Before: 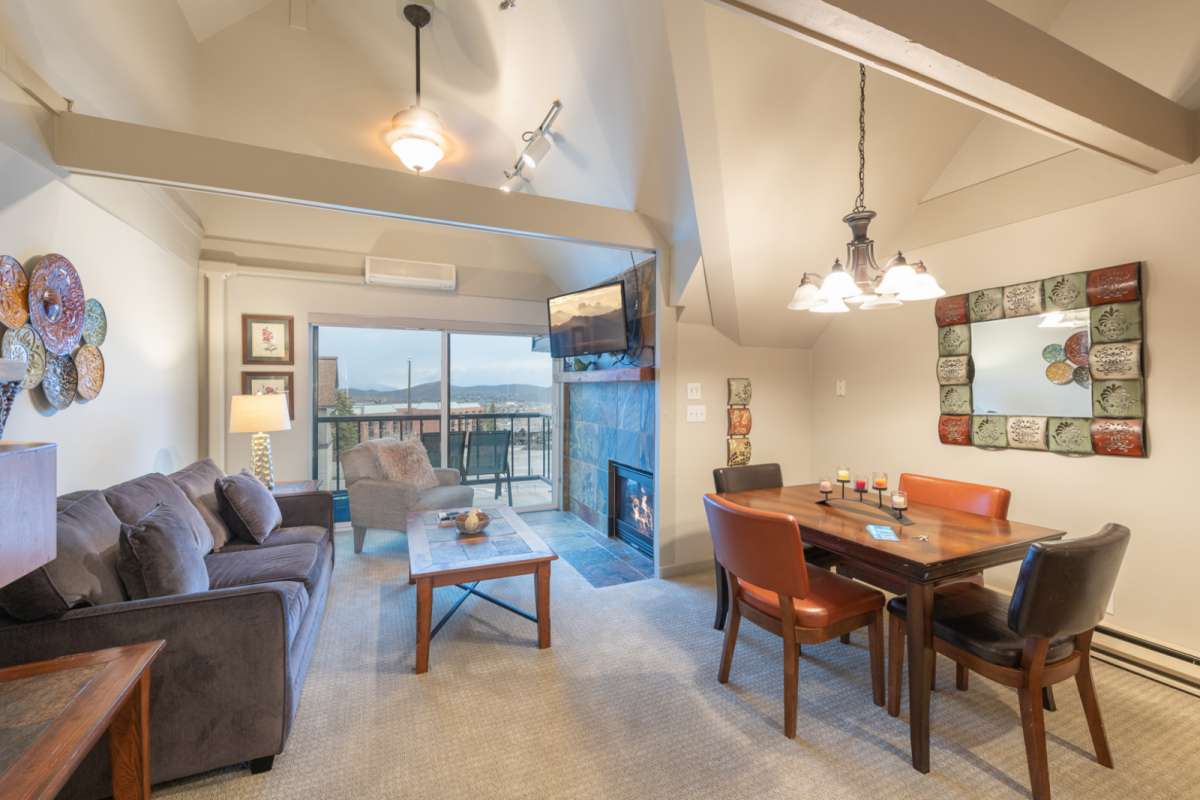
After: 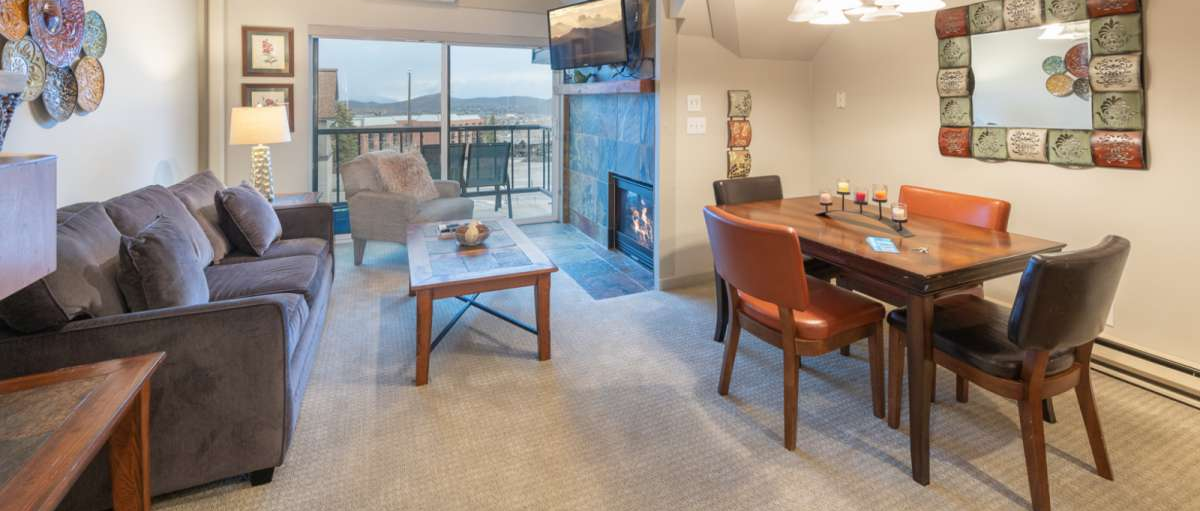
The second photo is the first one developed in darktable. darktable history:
crop and rotate: top 36.033%
